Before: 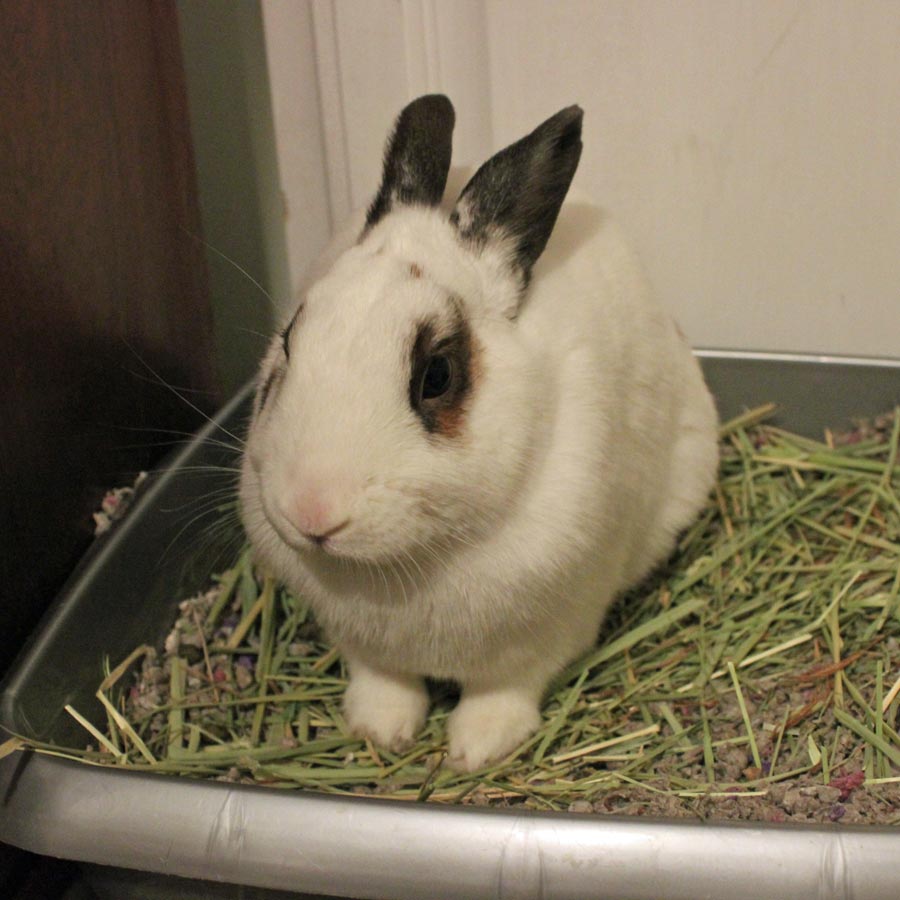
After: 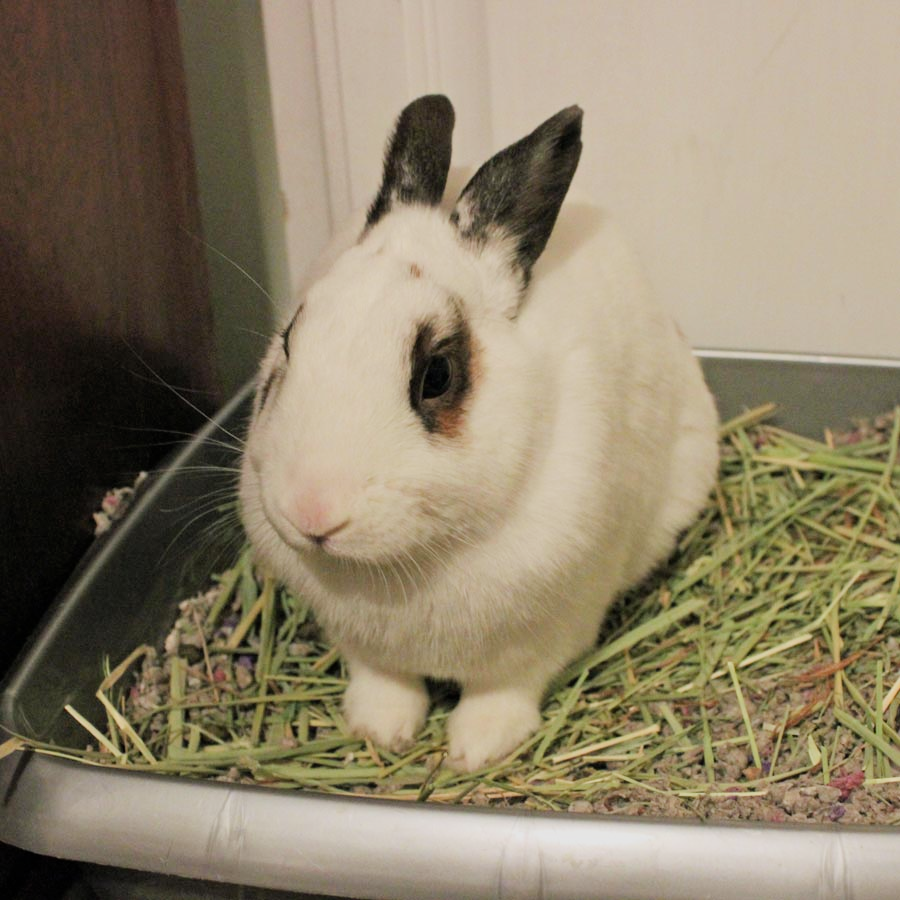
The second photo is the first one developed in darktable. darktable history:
exposure: exposure 0.64 EV, compensate highlight preservation false
filmic rgb: black relative exposure -16 EV, white relative exposure 6.12 EV, hardness 5.22
